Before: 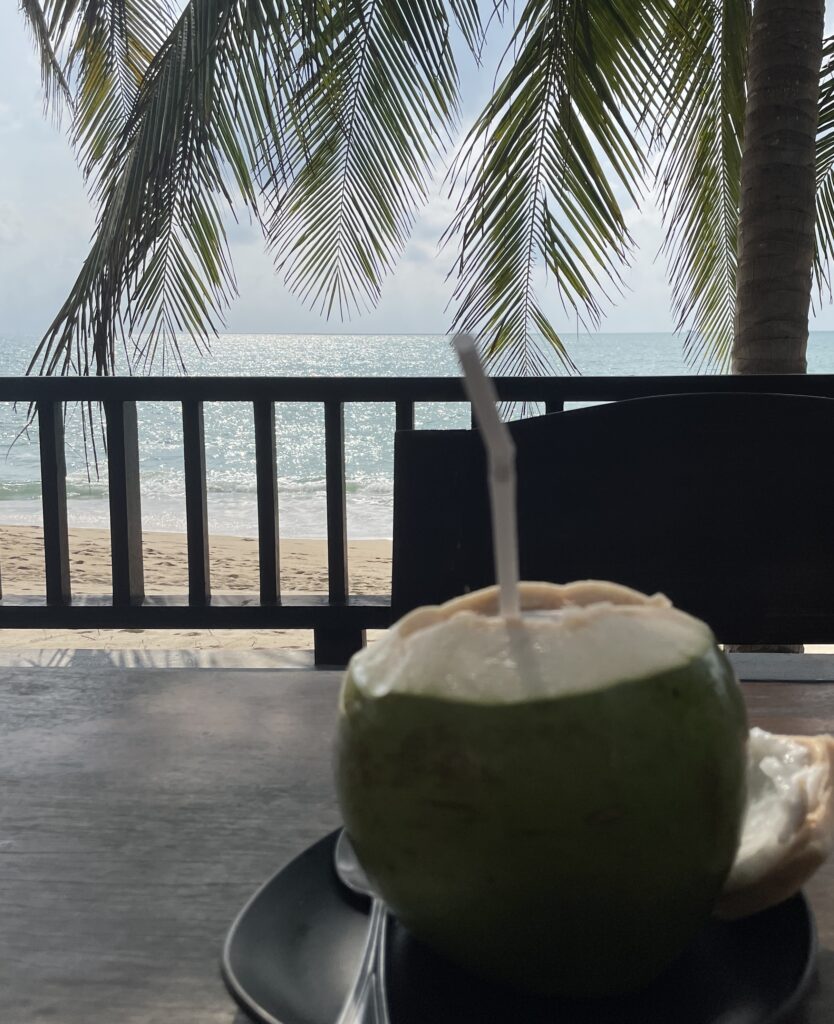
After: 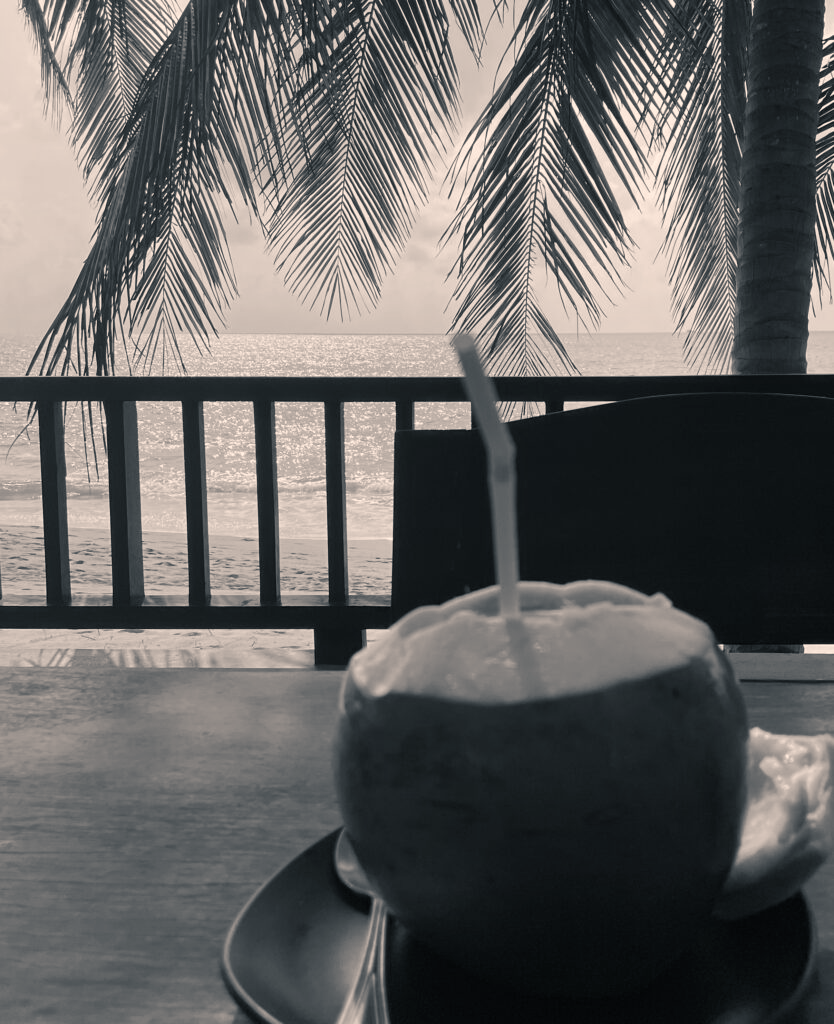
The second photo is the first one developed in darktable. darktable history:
color calibration "N&B": output gray [0.267, 0.423, 0.267, 0], illuminant same as pipeline (D50), adaptation none (bypass)
color balance rgb "SÃ©pia": shadows lift › chroma 5.41%, shadows lift › hue 240°, highlights gain › chroma 3.74%, highlights gain › hue 60°, saturation formula JzAzBz (2021)
